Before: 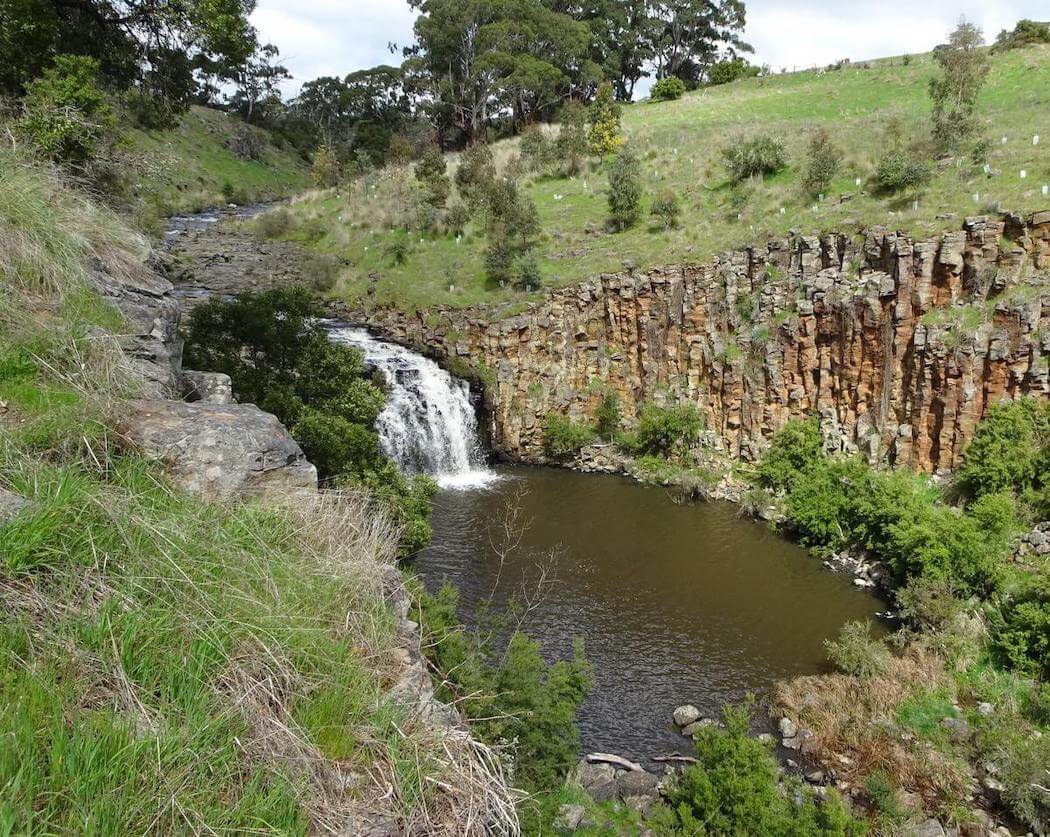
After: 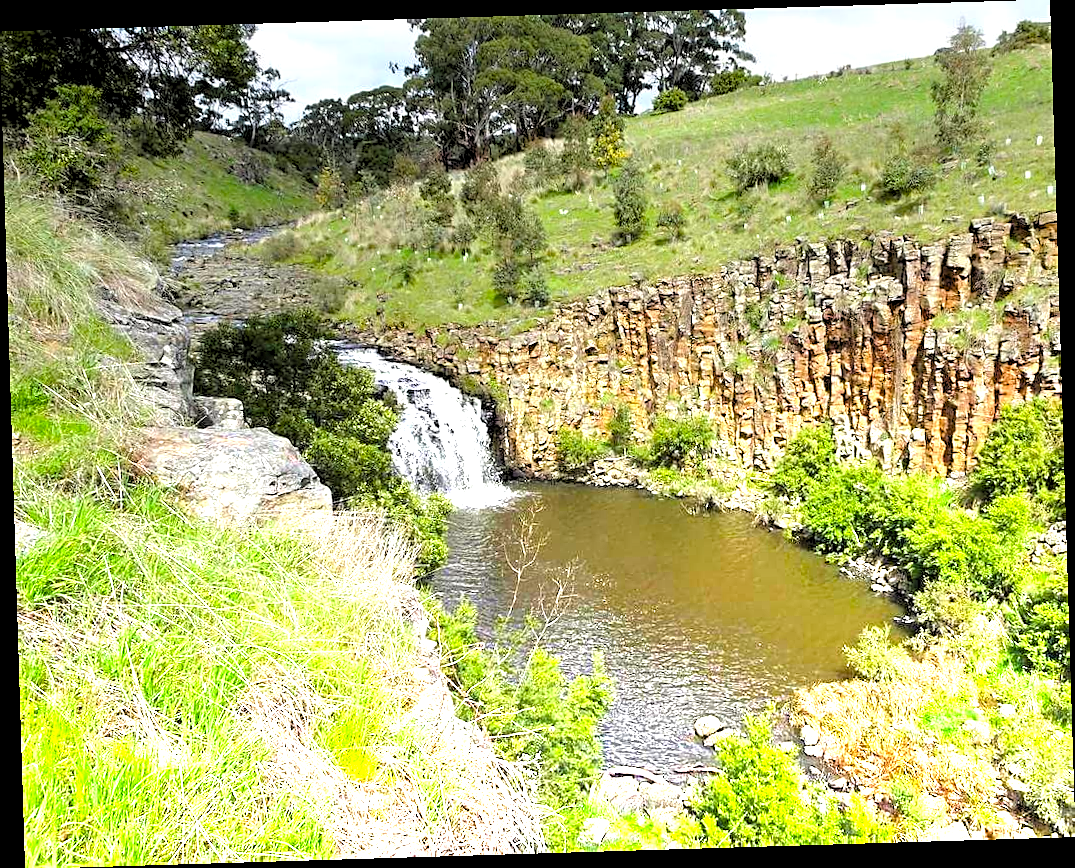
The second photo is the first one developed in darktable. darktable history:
graduated density: density -3.9 EV
sharpen: on, module defaults
rgb levels: levels [[0.013, 0.434, 0.89], [0, 0.5, 1], [0, 0.5, 1]]
rotate and perspective: rotation -1.75°, automatic cropping off
color balance rgb: perceptual saturation grading › global saturation 20%, global vibrance 20%
